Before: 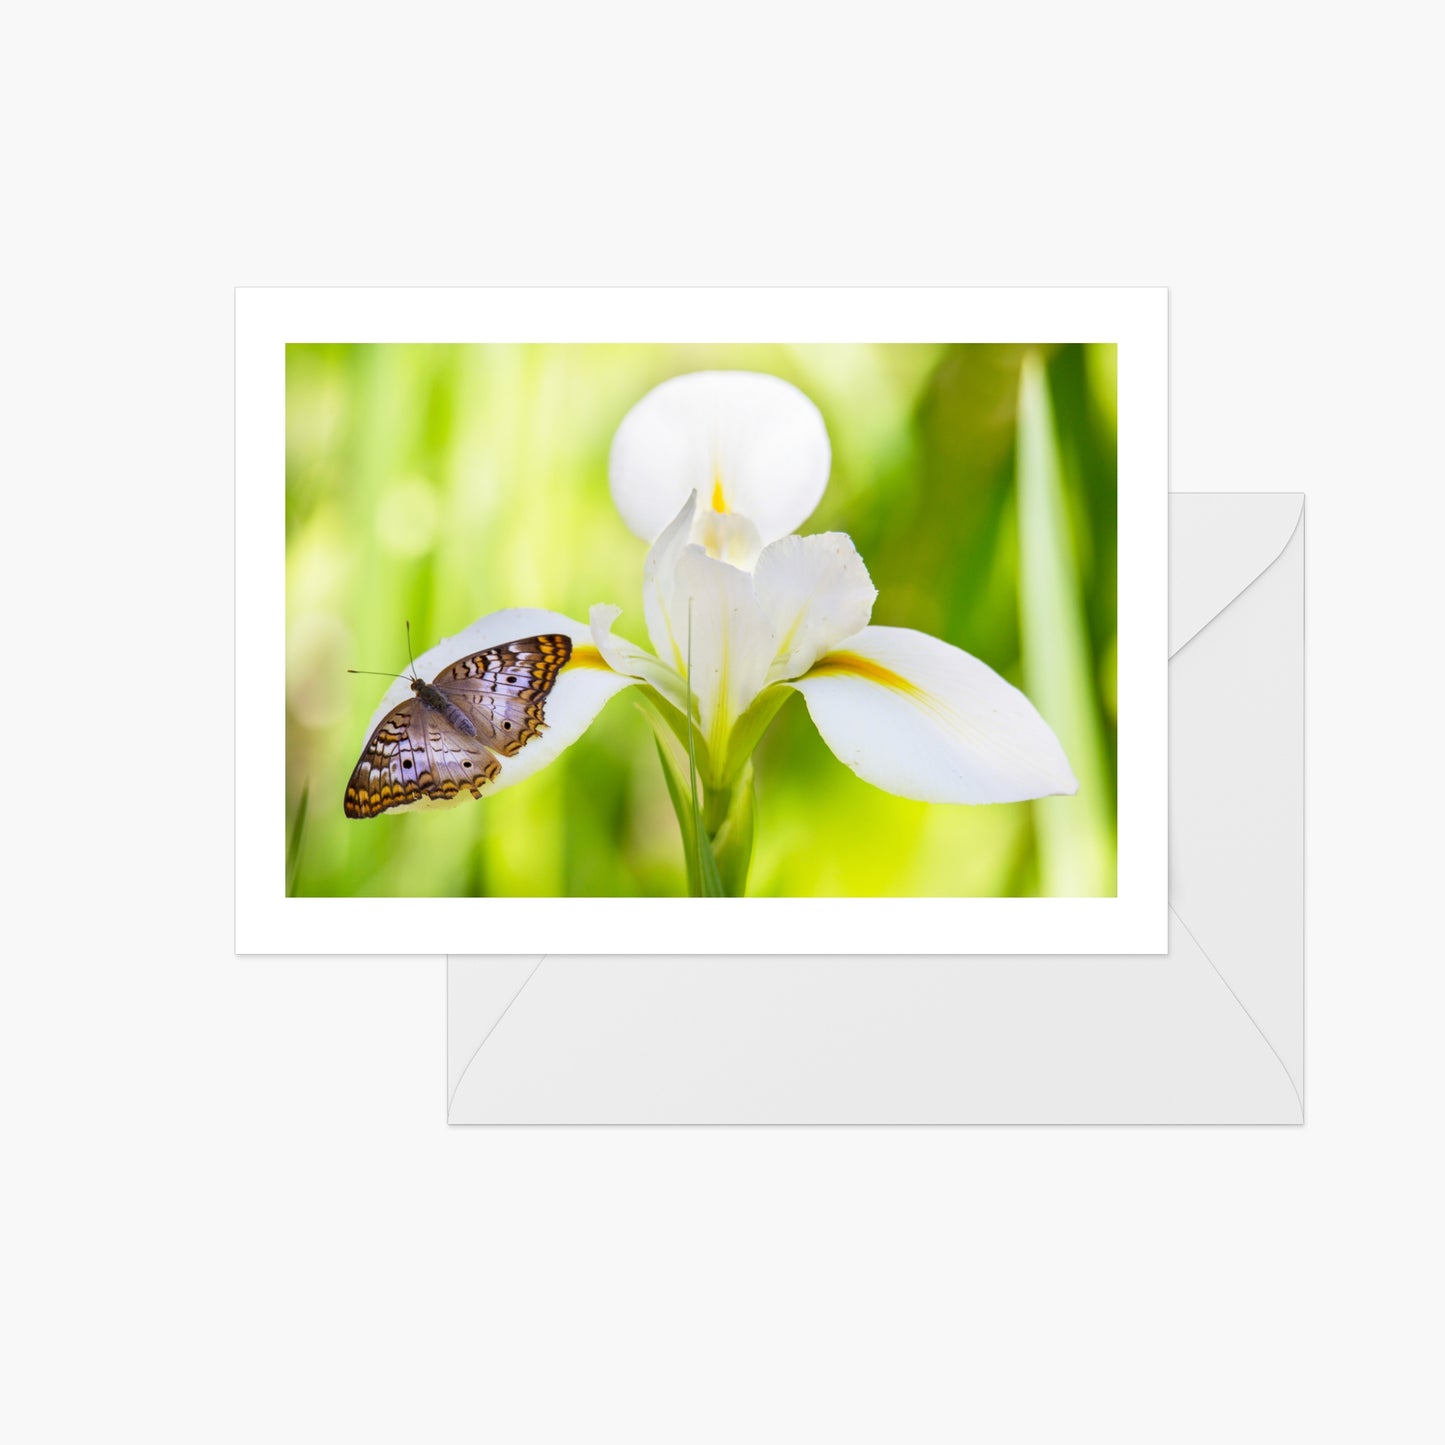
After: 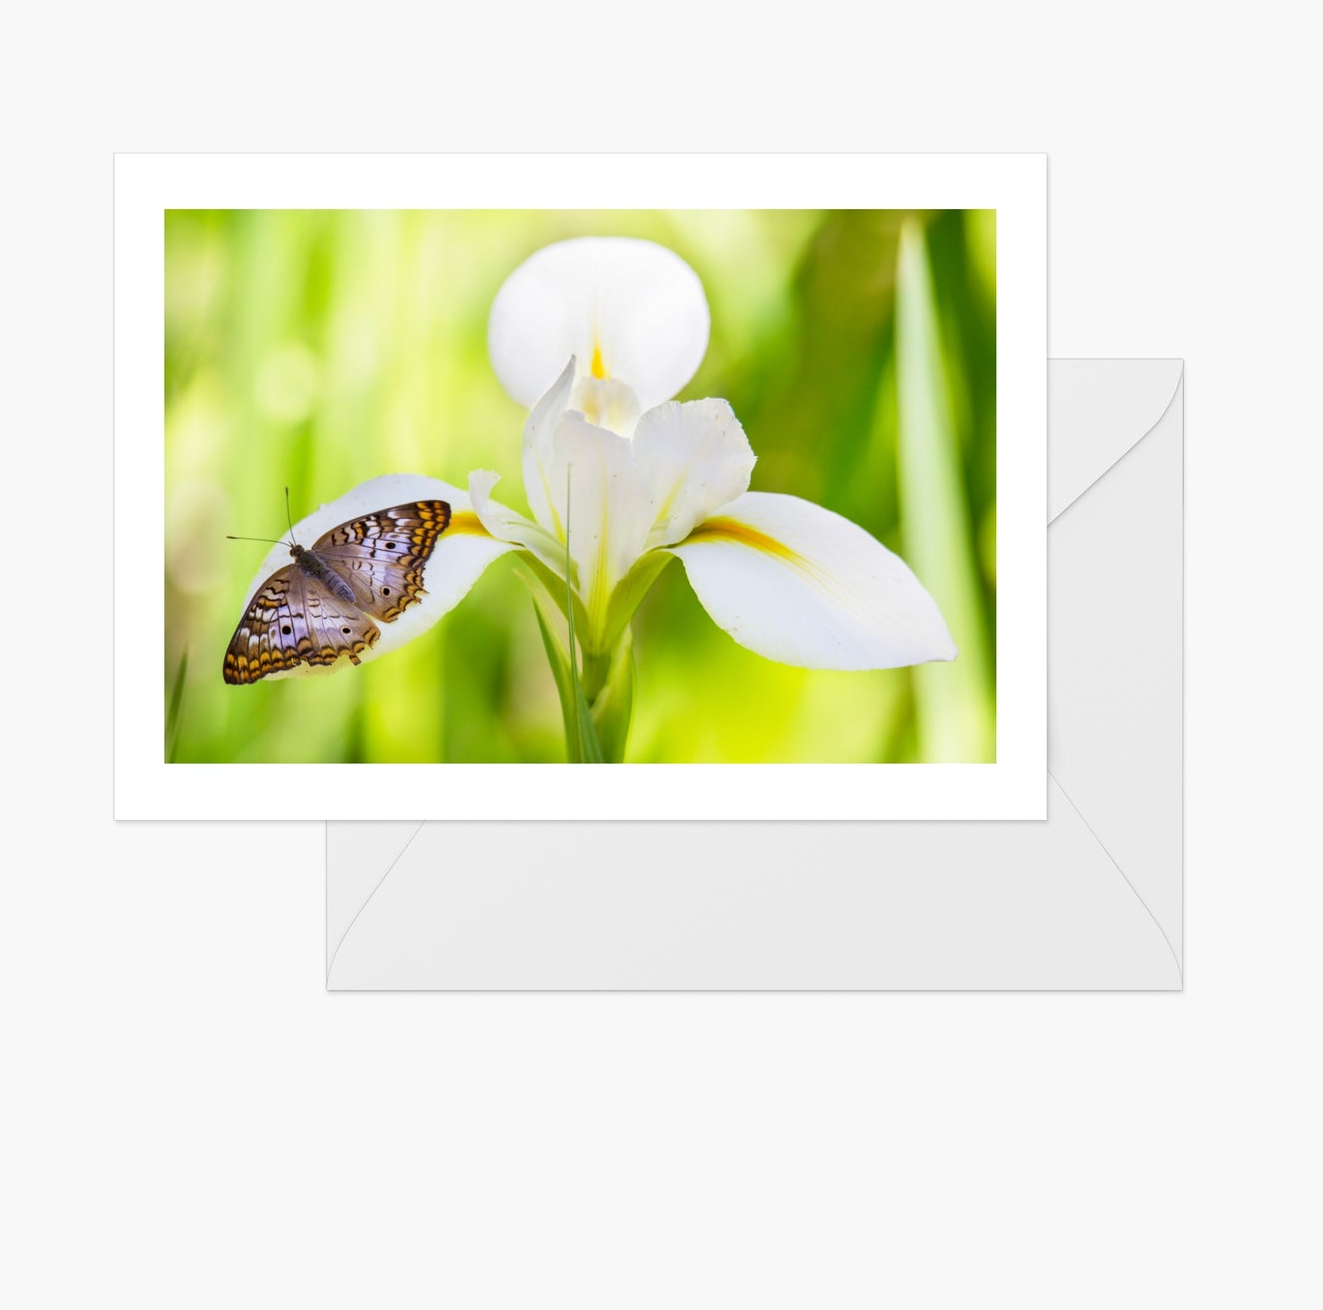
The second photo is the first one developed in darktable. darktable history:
crop and rotate: left 8.401%, top 9.286%
